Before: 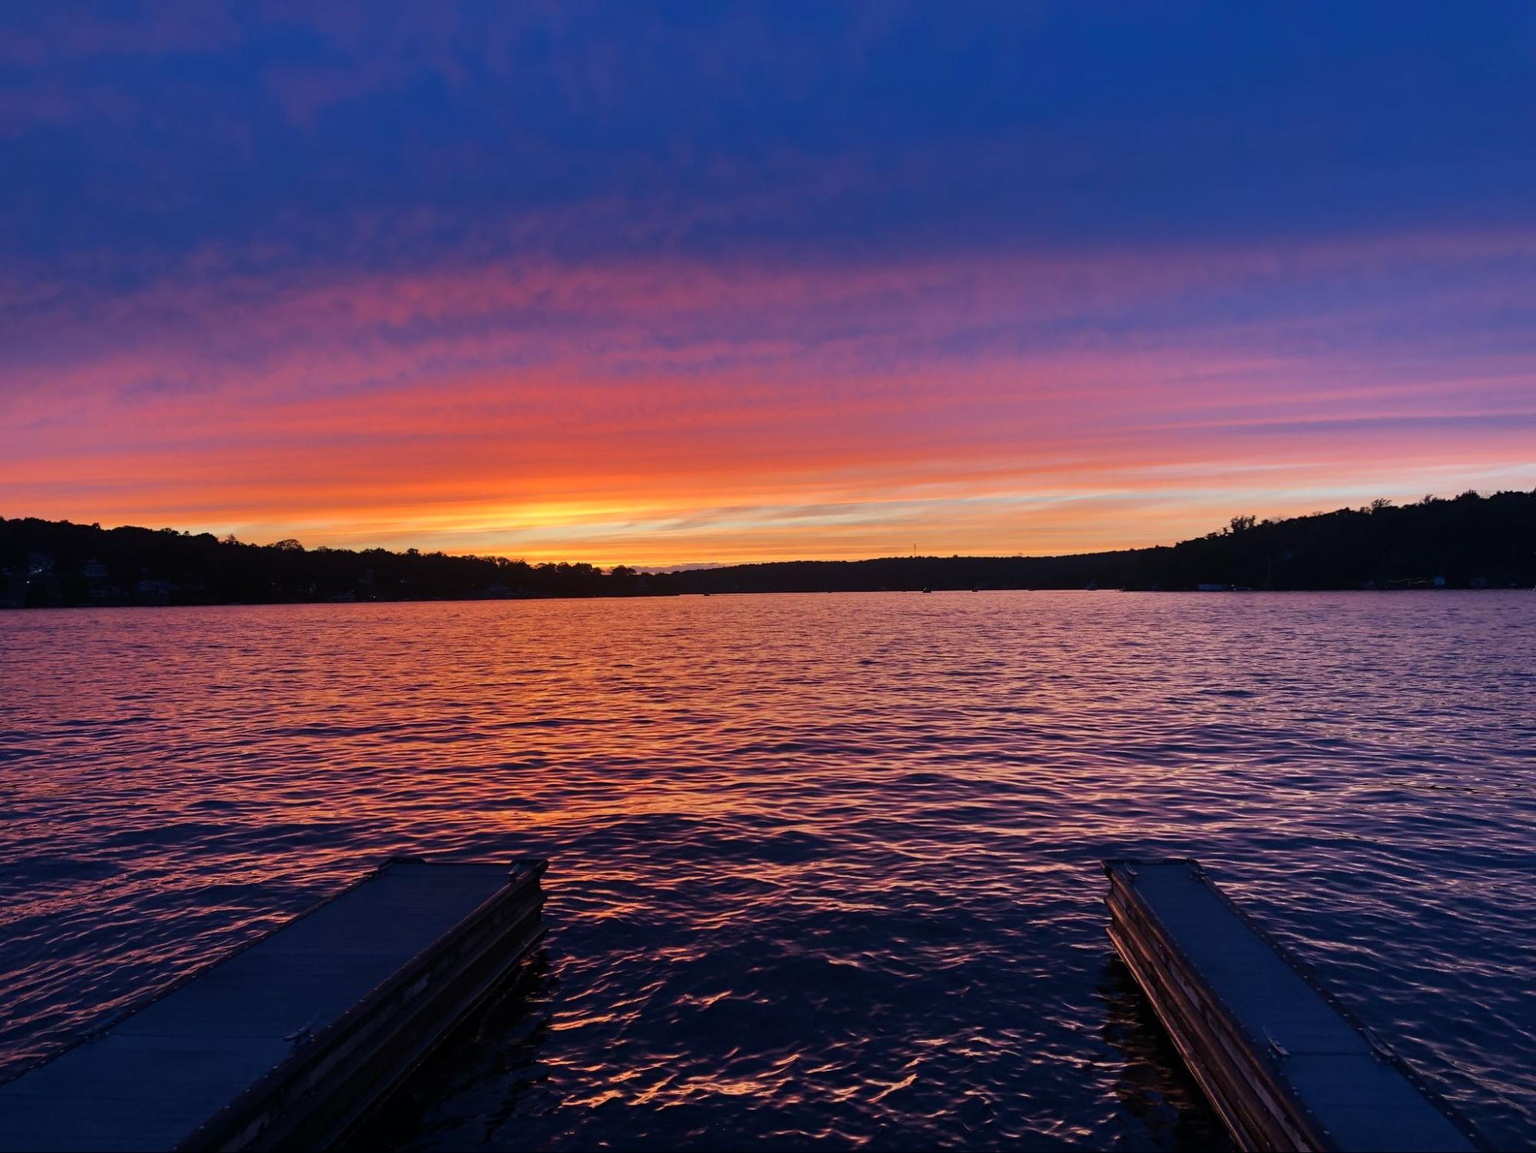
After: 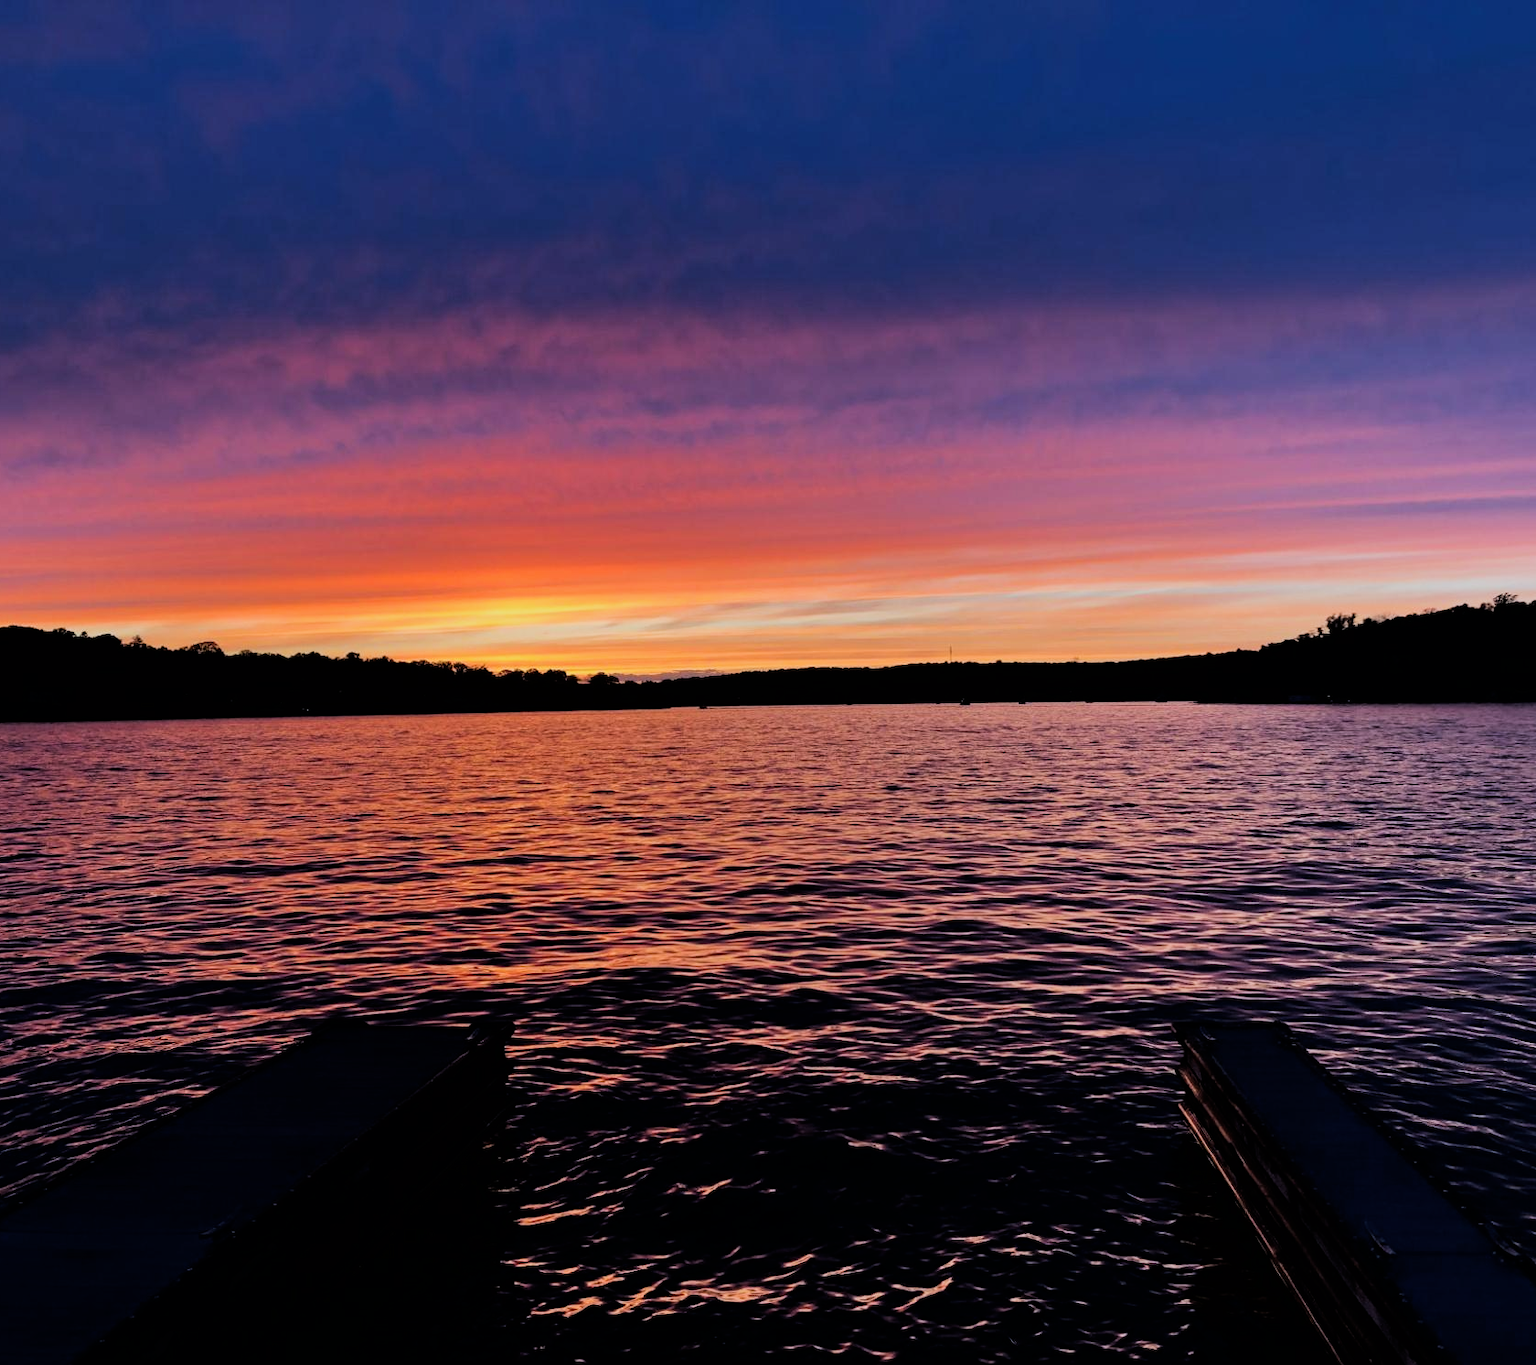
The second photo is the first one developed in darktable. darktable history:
crop: left 7.598%, right 7.873%
filmic rgb: black relative exposure -5 EV, hardness 2.88, contrast 1.4, highlights saturation mix -30%
